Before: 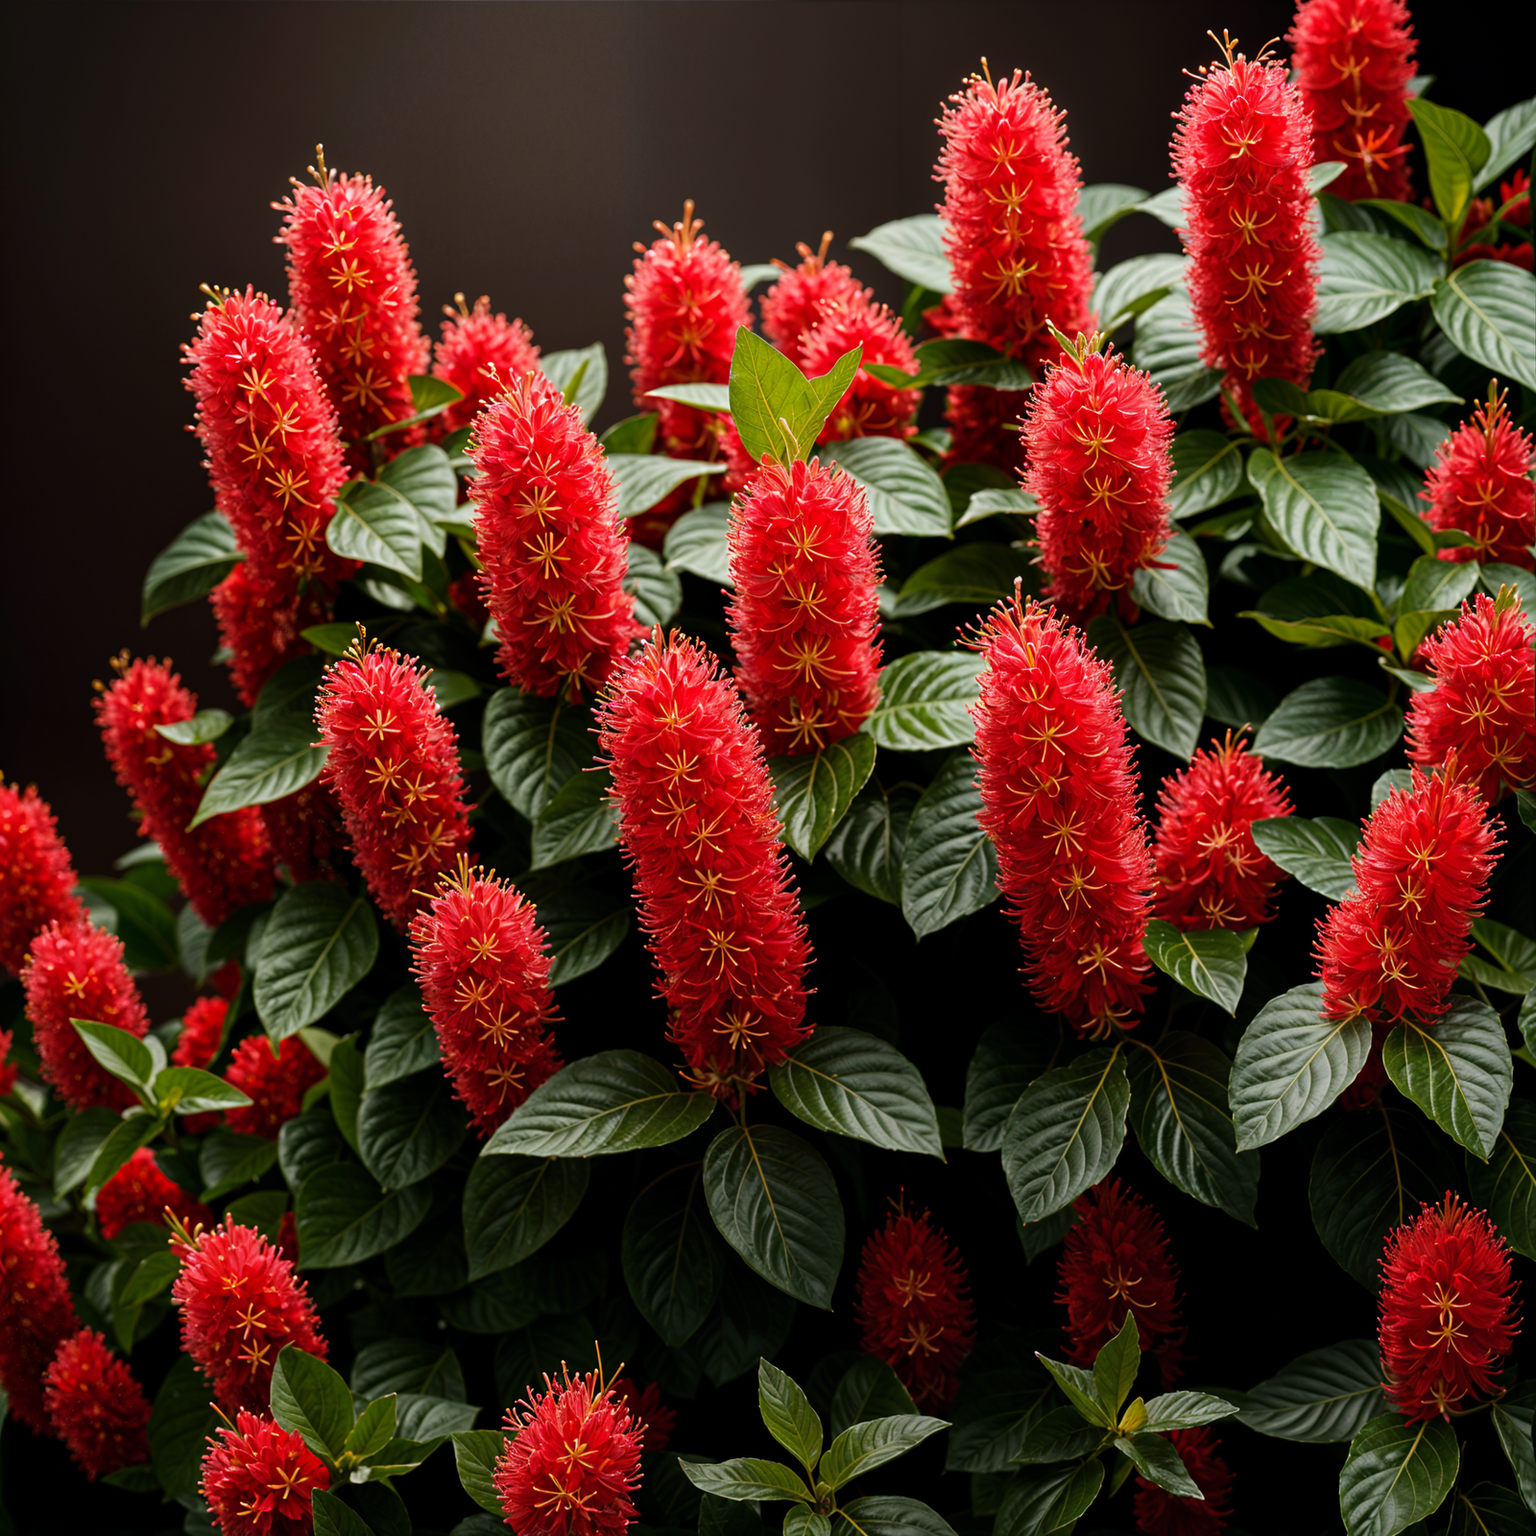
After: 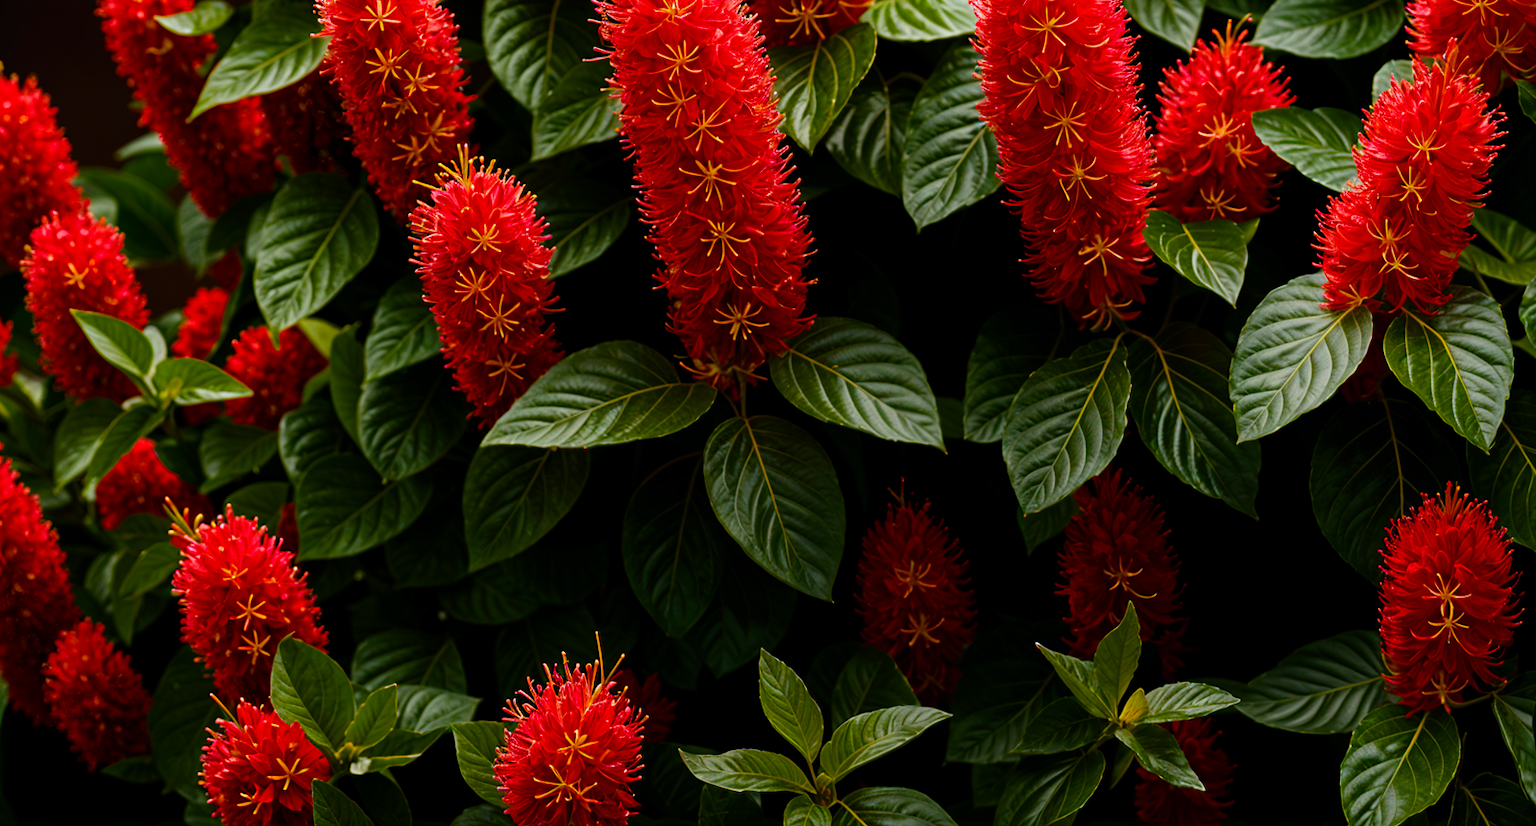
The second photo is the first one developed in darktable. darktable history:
color balance rgb: perceptual saturation grading › global saturation 20%, perceptual saturation grading › highlights -25%, perceptual saturation grading › shadows 25%, global vibrance 50%
crop and rotate: top 46.237%
